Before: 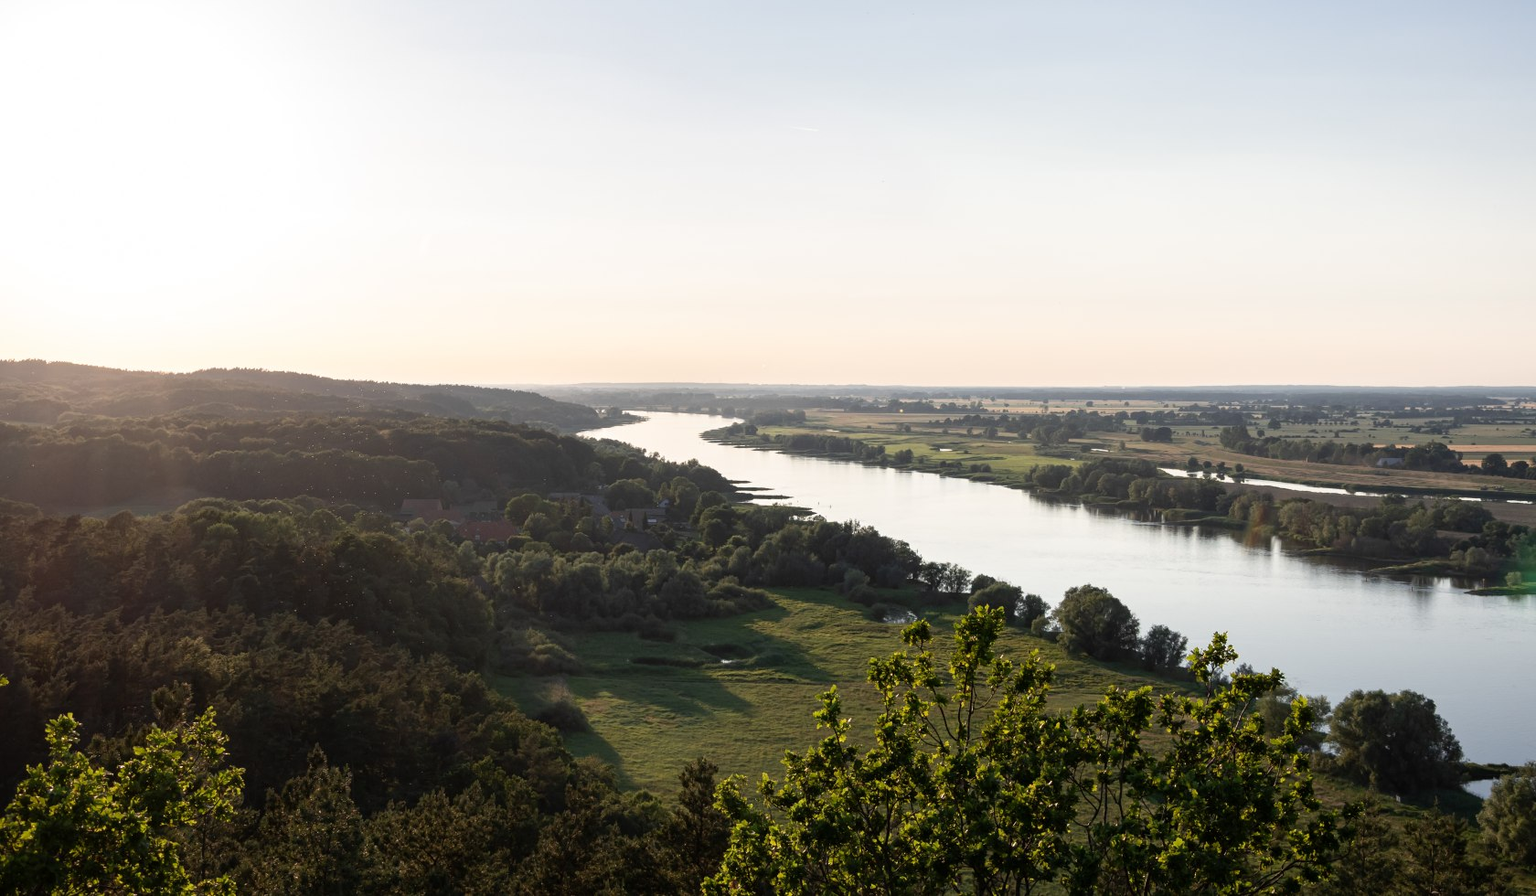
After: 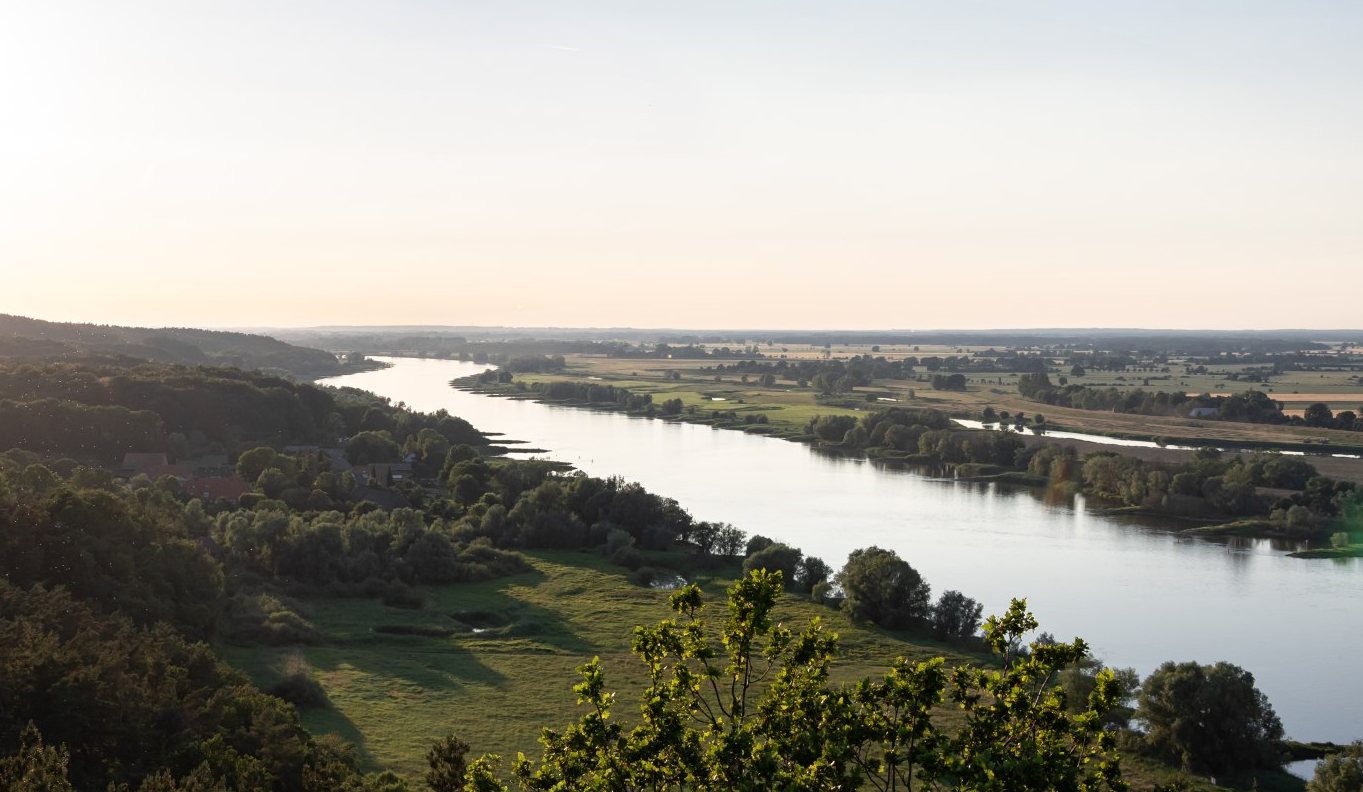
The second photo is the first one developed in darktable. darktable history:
crop: left 18.825%, top 9.498%, right 0.001%, bottom 9.655%
tone equalizer: mask exposure compensation -0.515 EV
